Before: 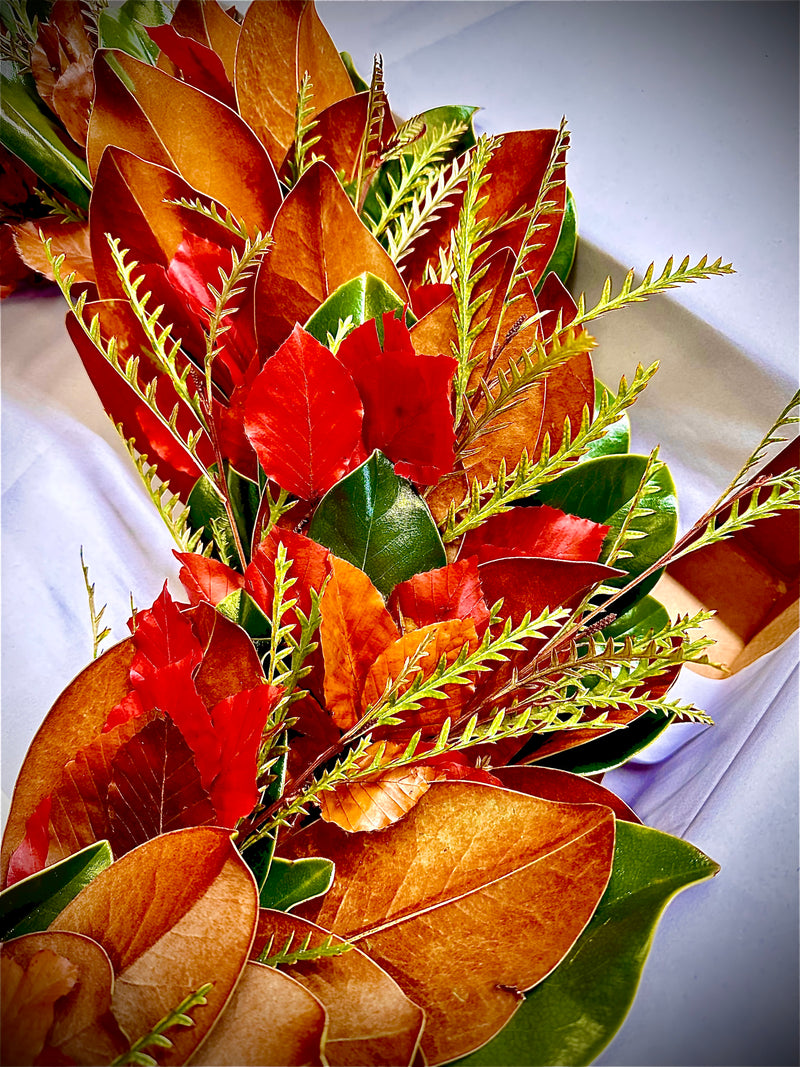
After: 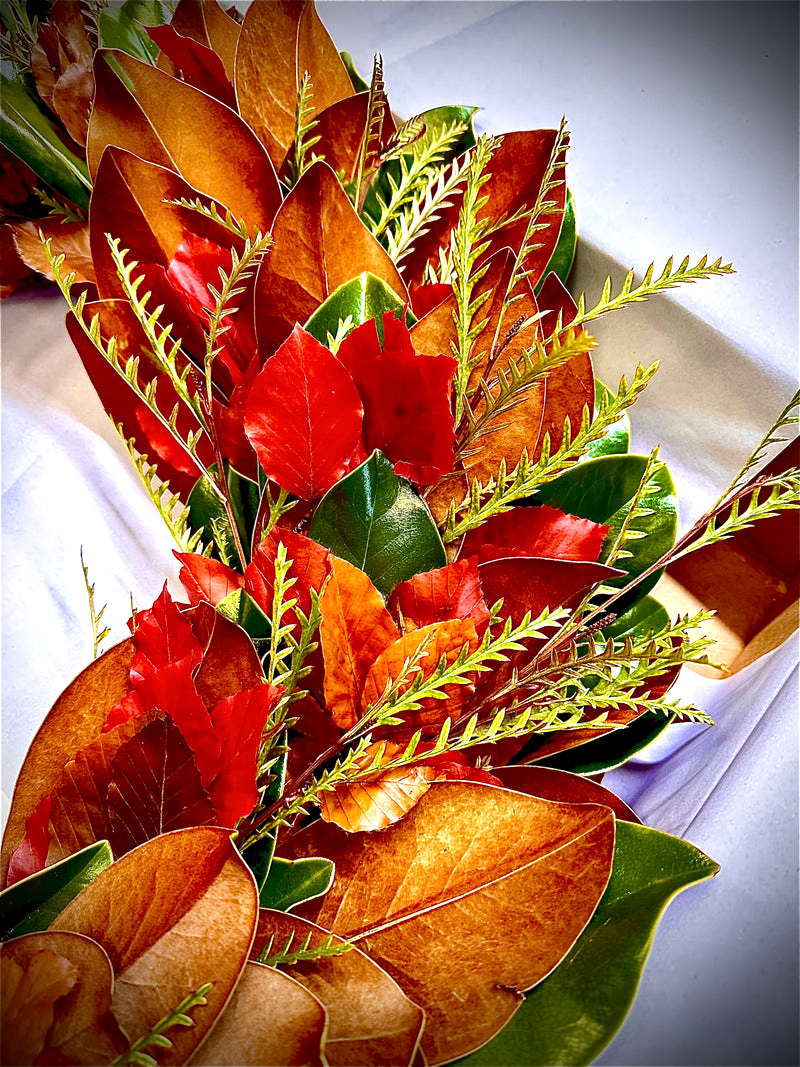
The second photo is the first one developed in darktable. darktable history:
local contrast: highlights 100%, shadows 100%, detail 120%, midtone range 0.2
tone equalizer: -8 EV -0.001 EV, -7 EV 0.001 EV, -6 EV -0.002 EV, -5 EV -0.003 EV, -4 EV -0.062 EV, -3 EV -0.222 EV, -2 EV -0.267 EV, -1 EV 0.105 EV, +0 EV 0.303 EV
